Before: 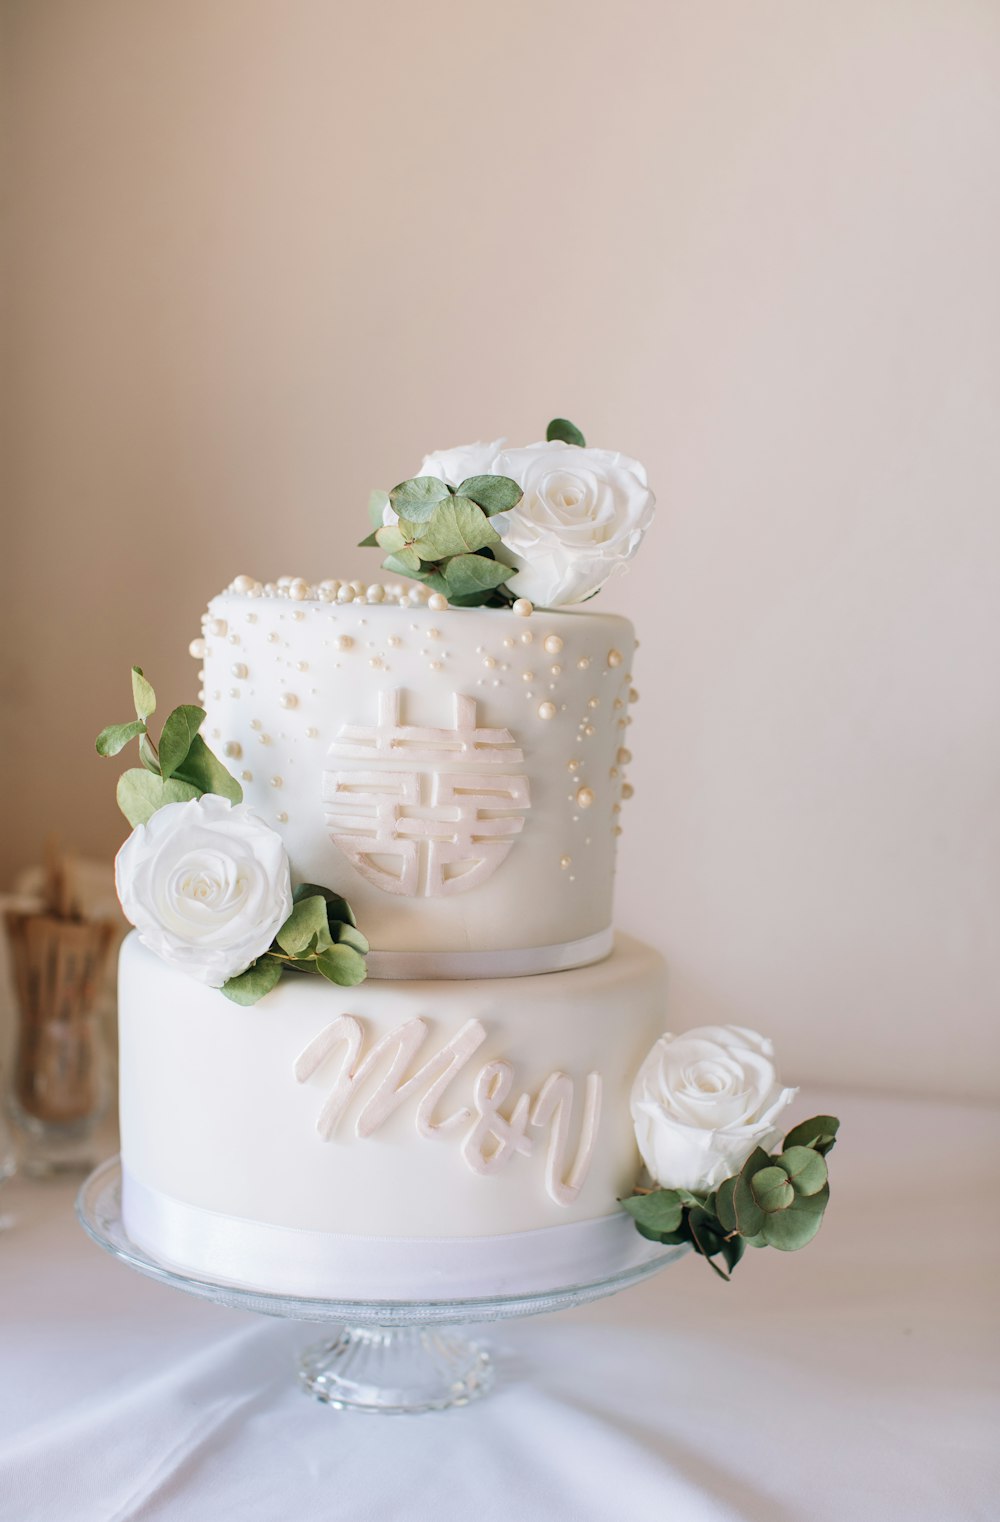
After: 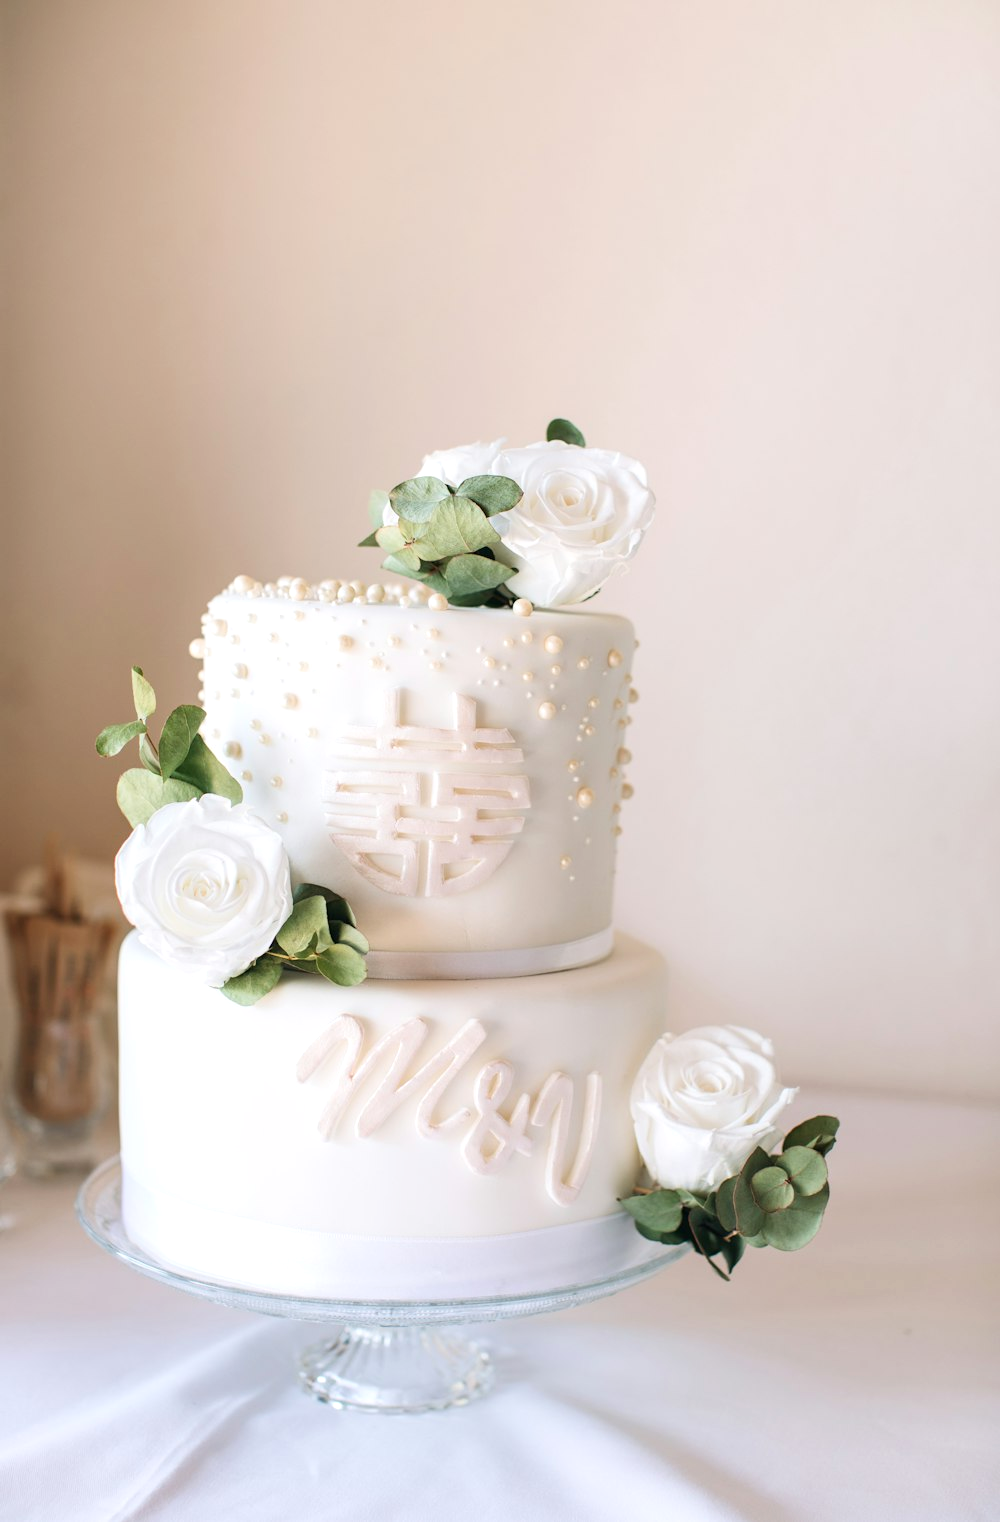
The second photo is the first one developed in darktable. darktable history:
exposure: exposure 0.15 EV, compensate highlight preservation false
shadows and highlights: shadows -12.5, white point adjustment 4, highlights 28.33
